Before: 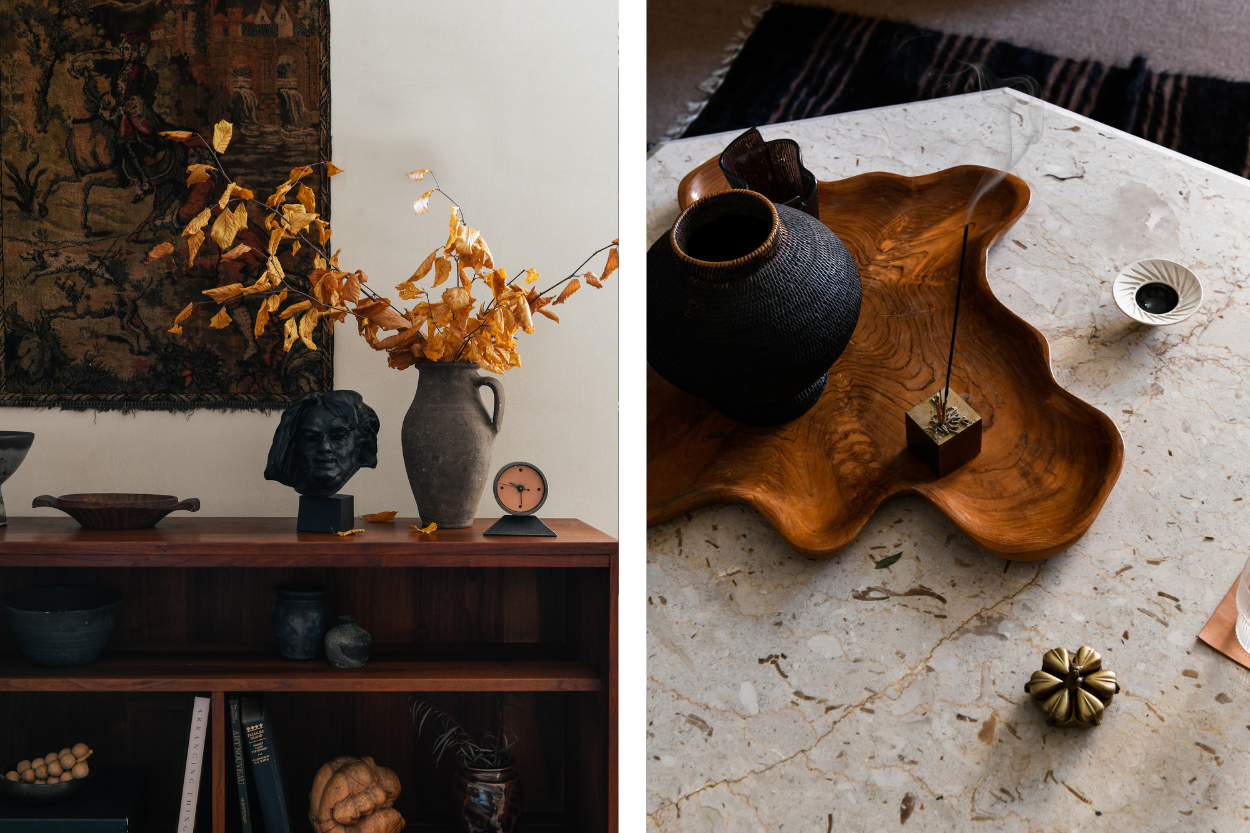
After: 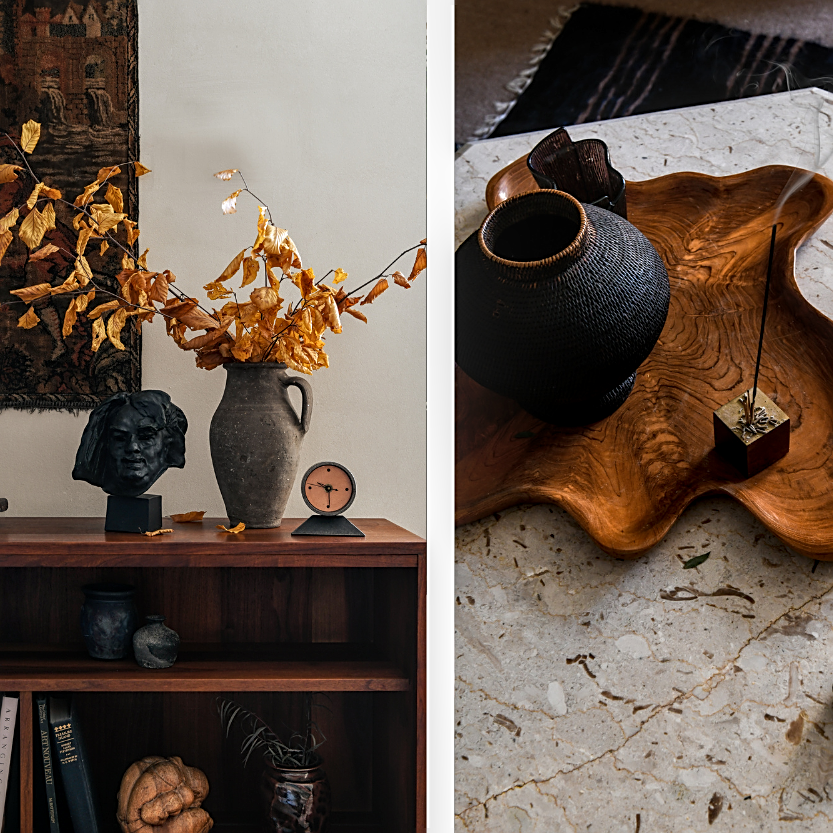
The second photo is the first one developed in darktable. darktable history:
local contrast: detail 130%
crop: left 15.415%, right 17.902%
sharpen: on, module defaults
